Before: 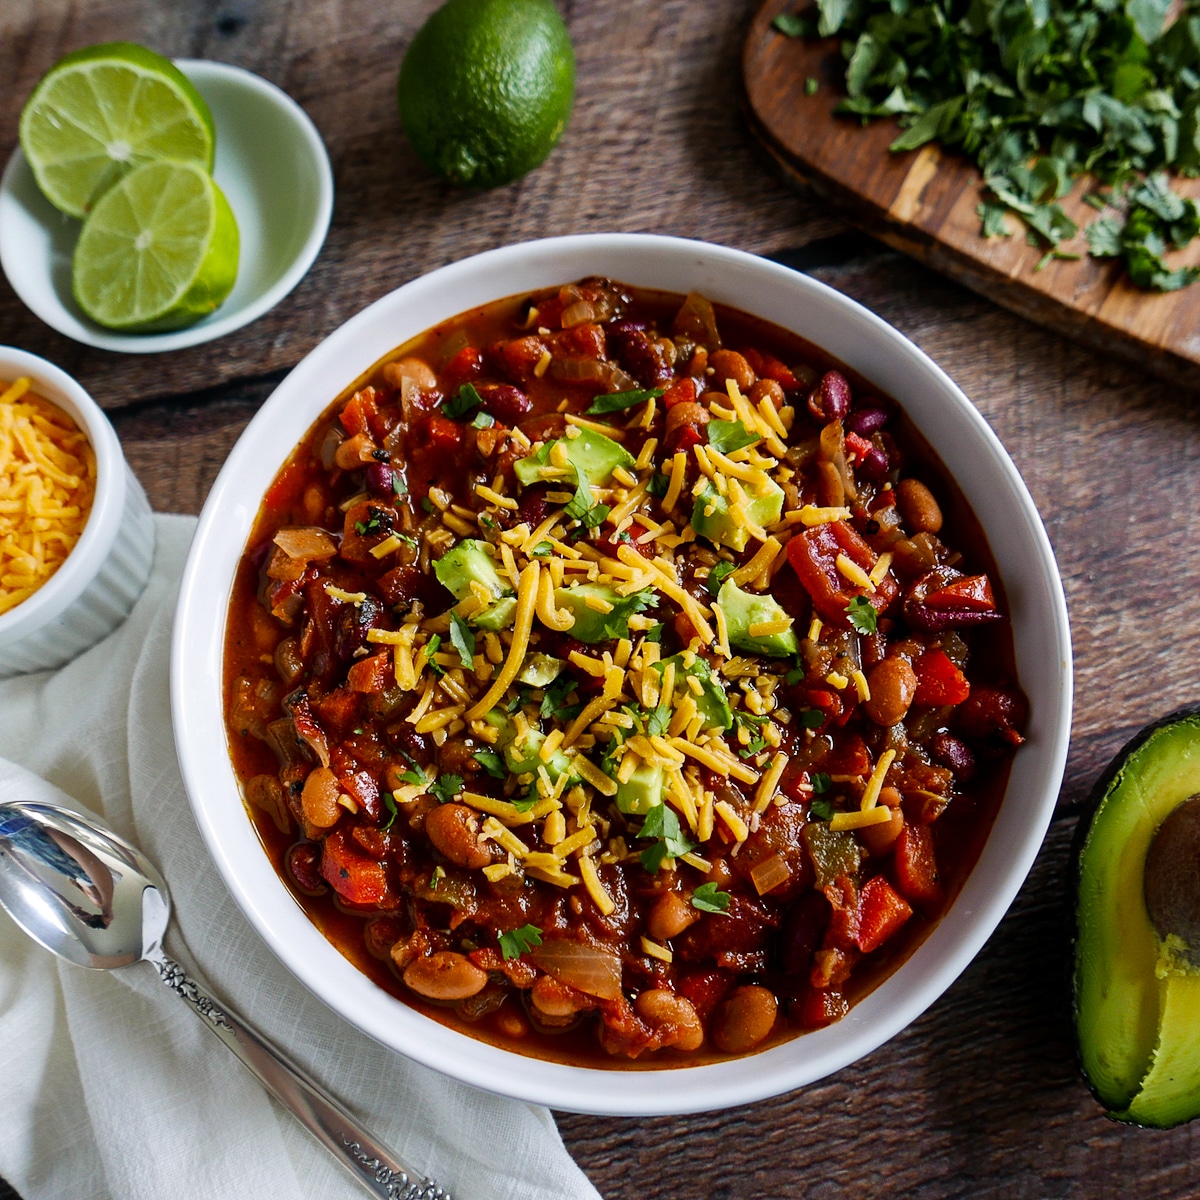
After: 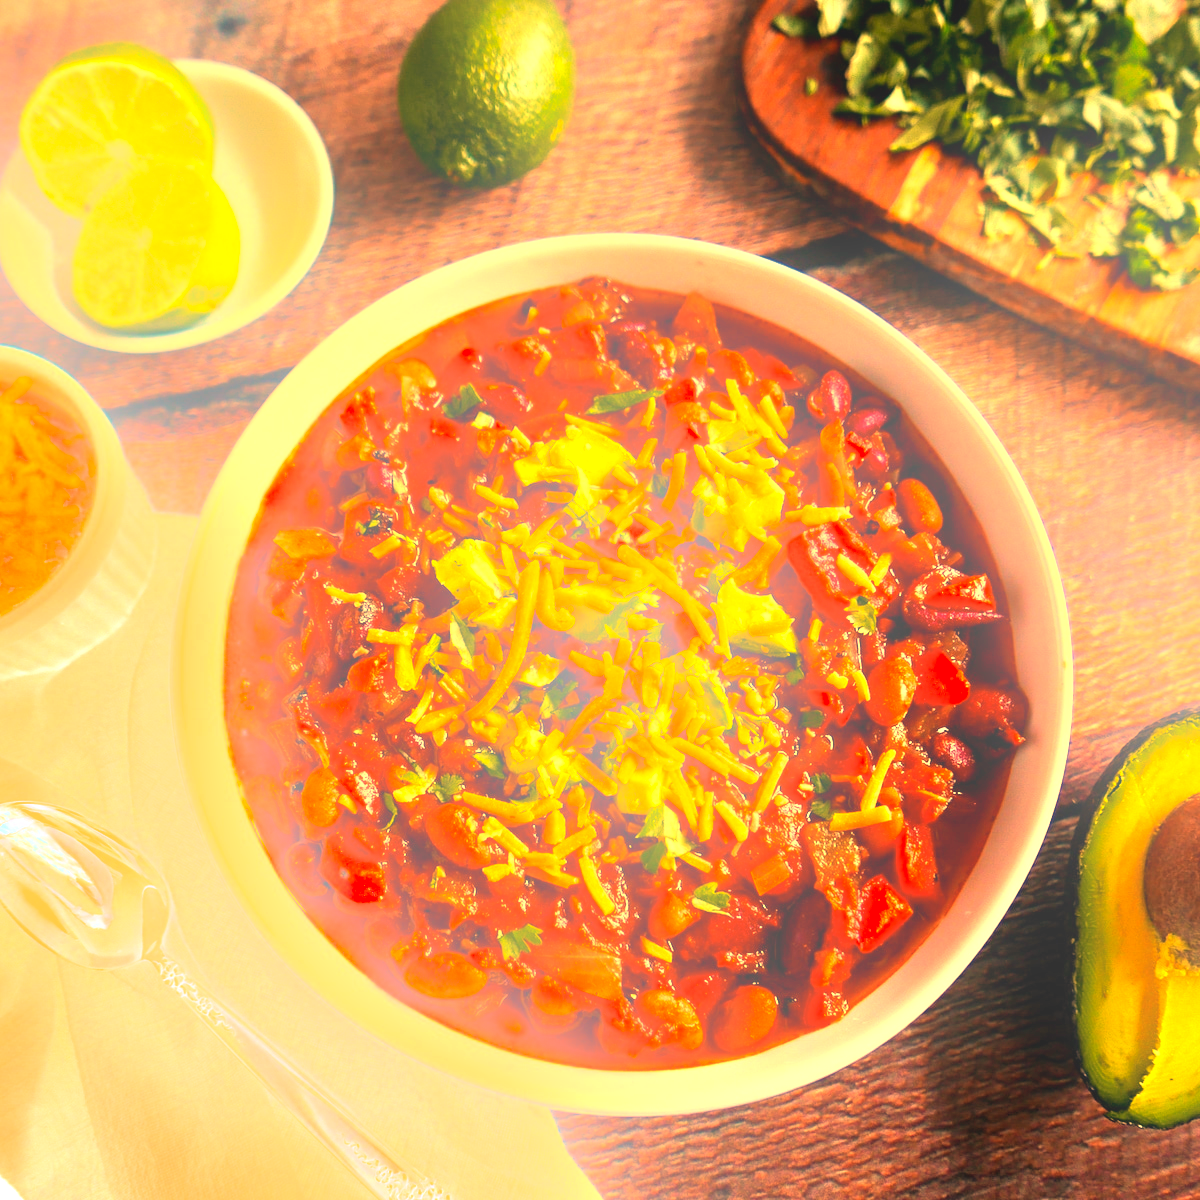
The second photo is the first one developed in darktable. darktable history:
color correction: highlights a* 0.816, highlights b* 2.78, saturation 1.1
white balance: red 1.467, blue 0.684
exposure: black level correction 0, exposure 1.35 EV, compensate exposure bias true, compensate highlight preservation false
bloom: threshold 82.5%, strength 16.25%
